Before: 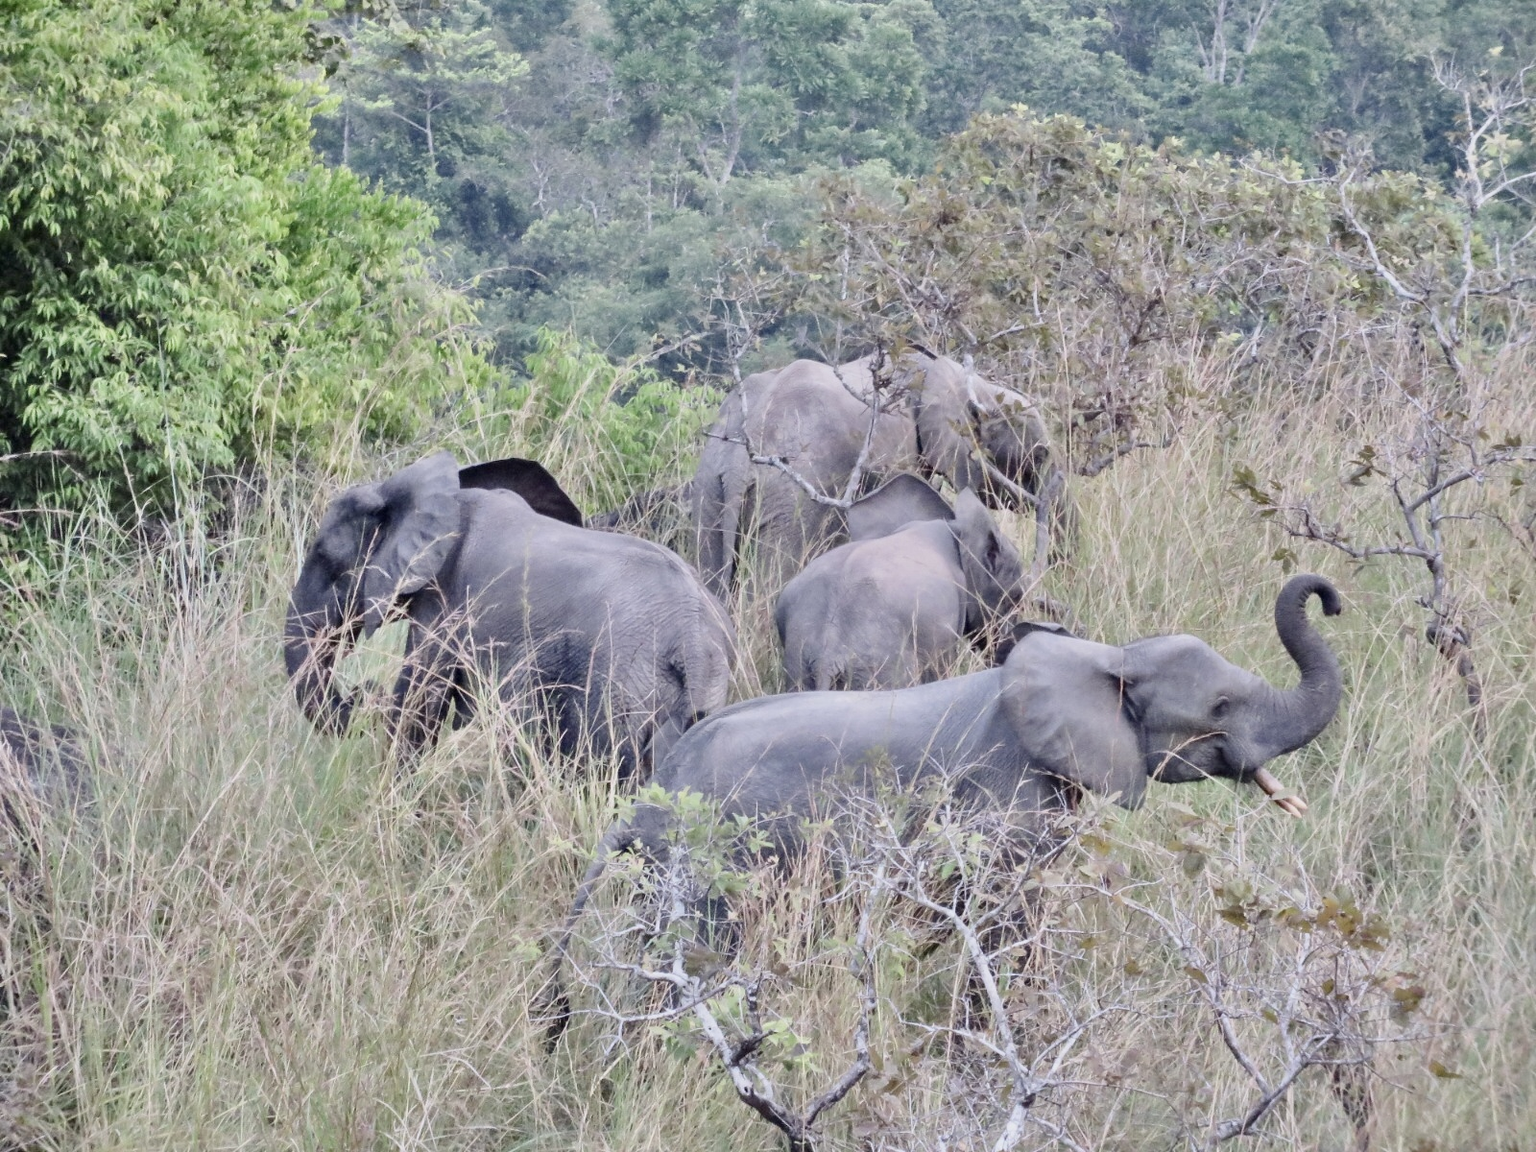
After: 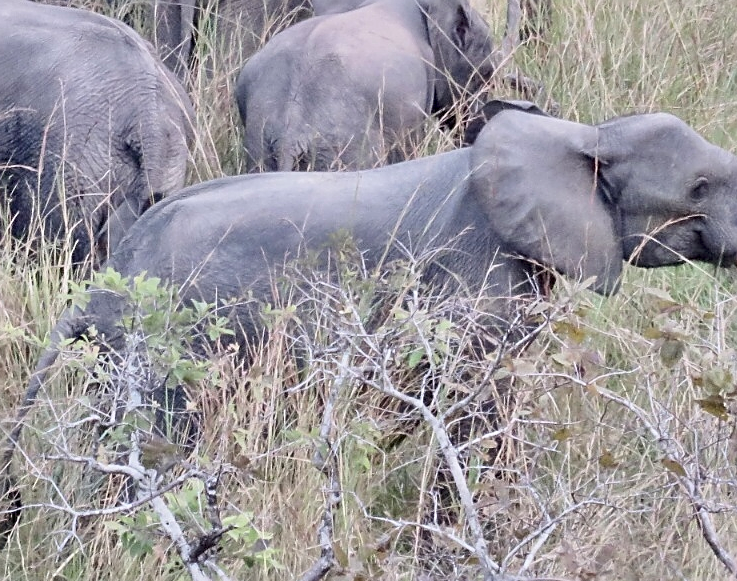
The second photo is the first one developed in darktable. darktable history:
crop: left 35.807%, top 45.714%, right 18.091%, bottom 5.841%
sharpen: amount 0.49
local contrast: highlights 106%, shadows 102%, detail 120%, midtone range 0.2
